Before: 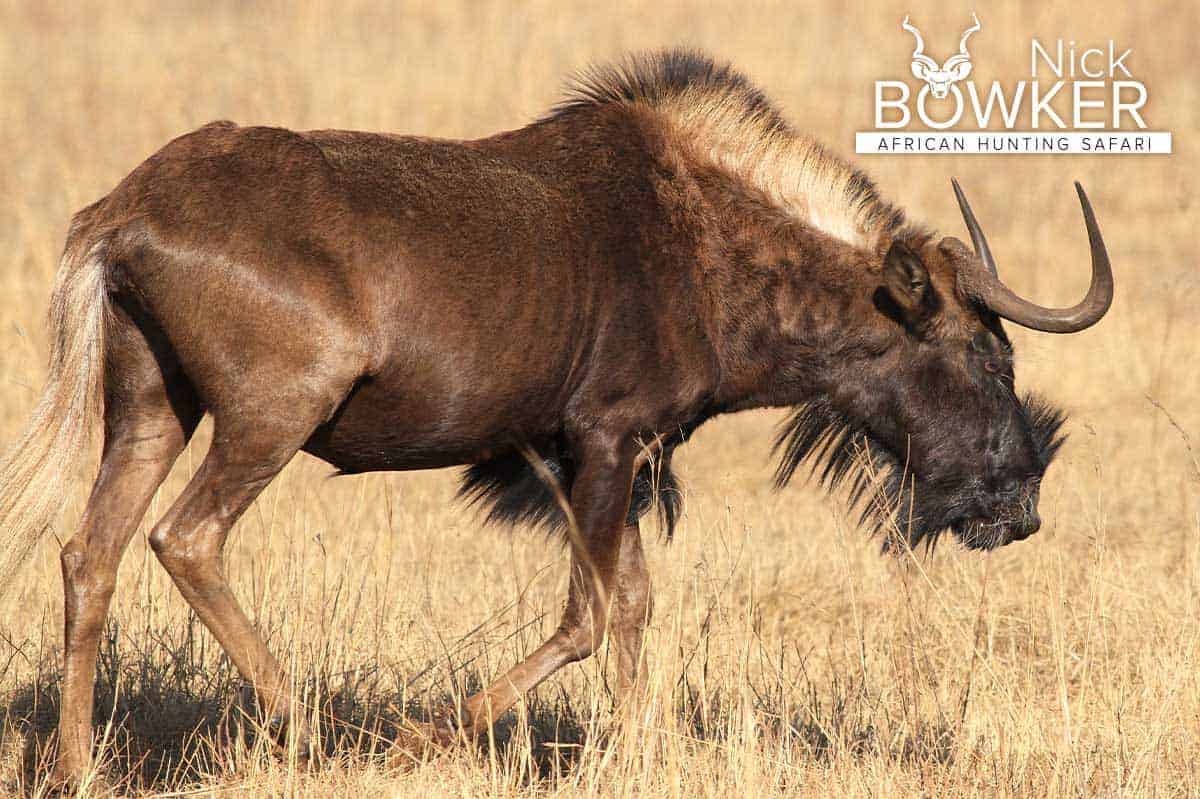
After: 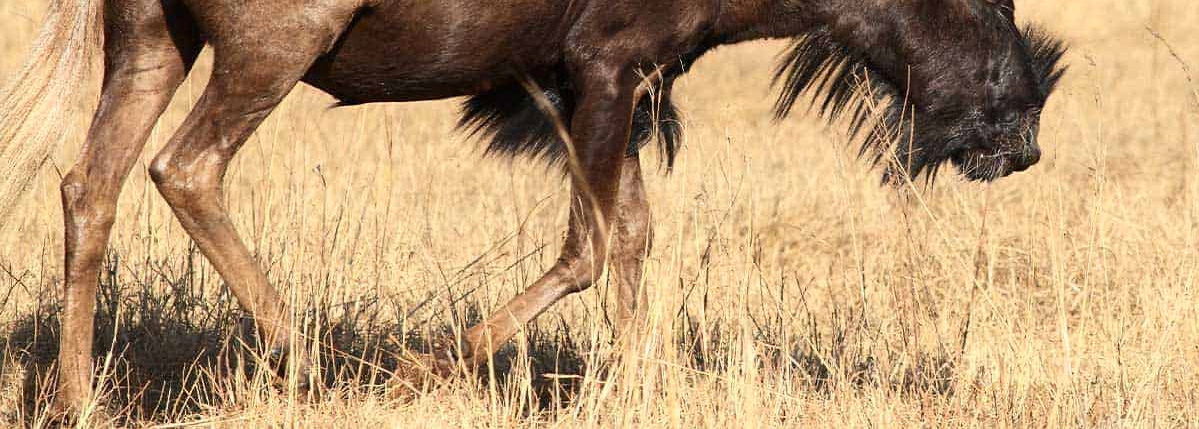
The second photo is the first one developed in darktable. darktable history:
crop and rotate: top 46.237%
contrast brightness saturation: contrast 0.14
